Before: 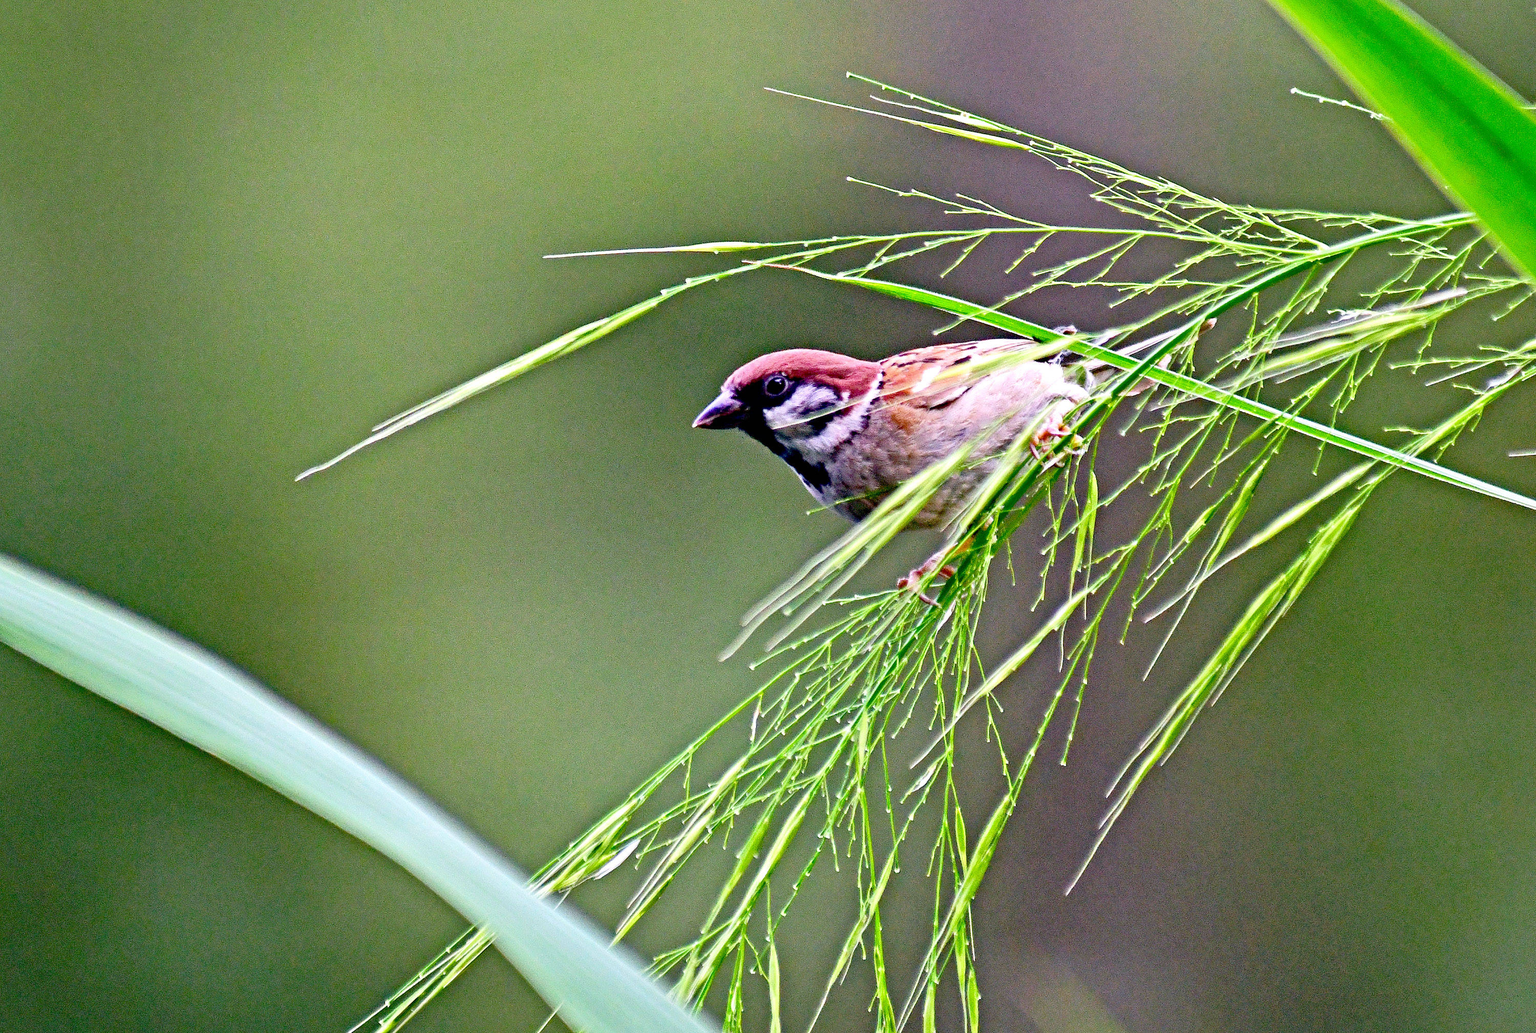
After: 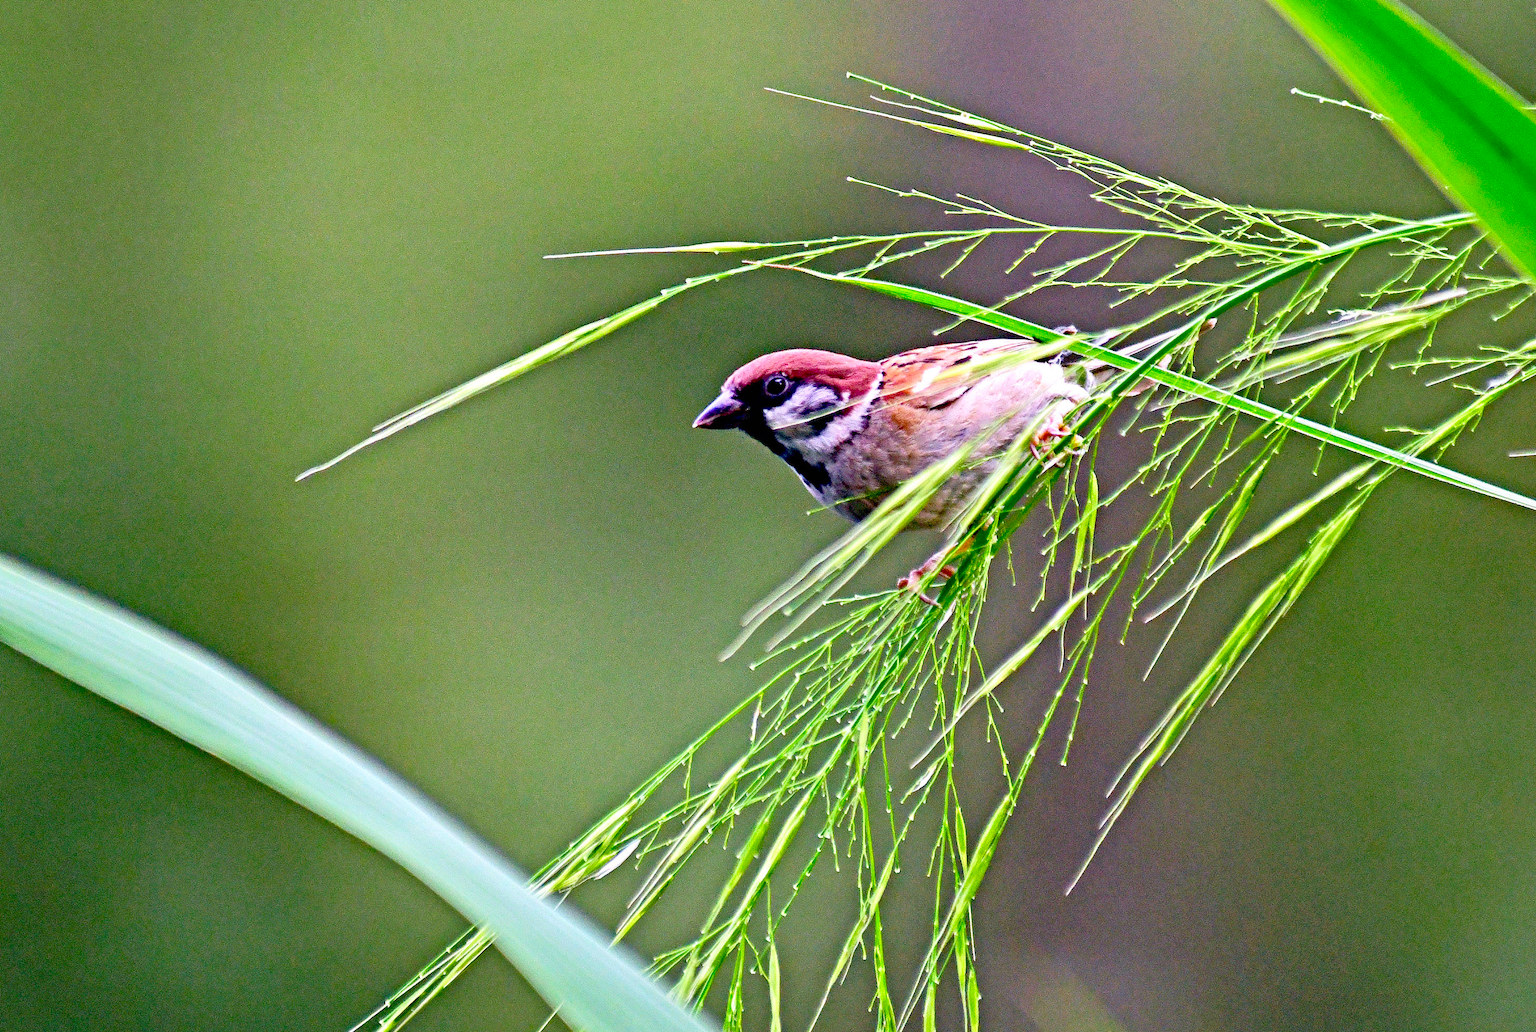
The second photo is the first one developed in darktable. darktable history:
velvia: strength 10.58%
contrast brightness saturation: saturation 0.13
